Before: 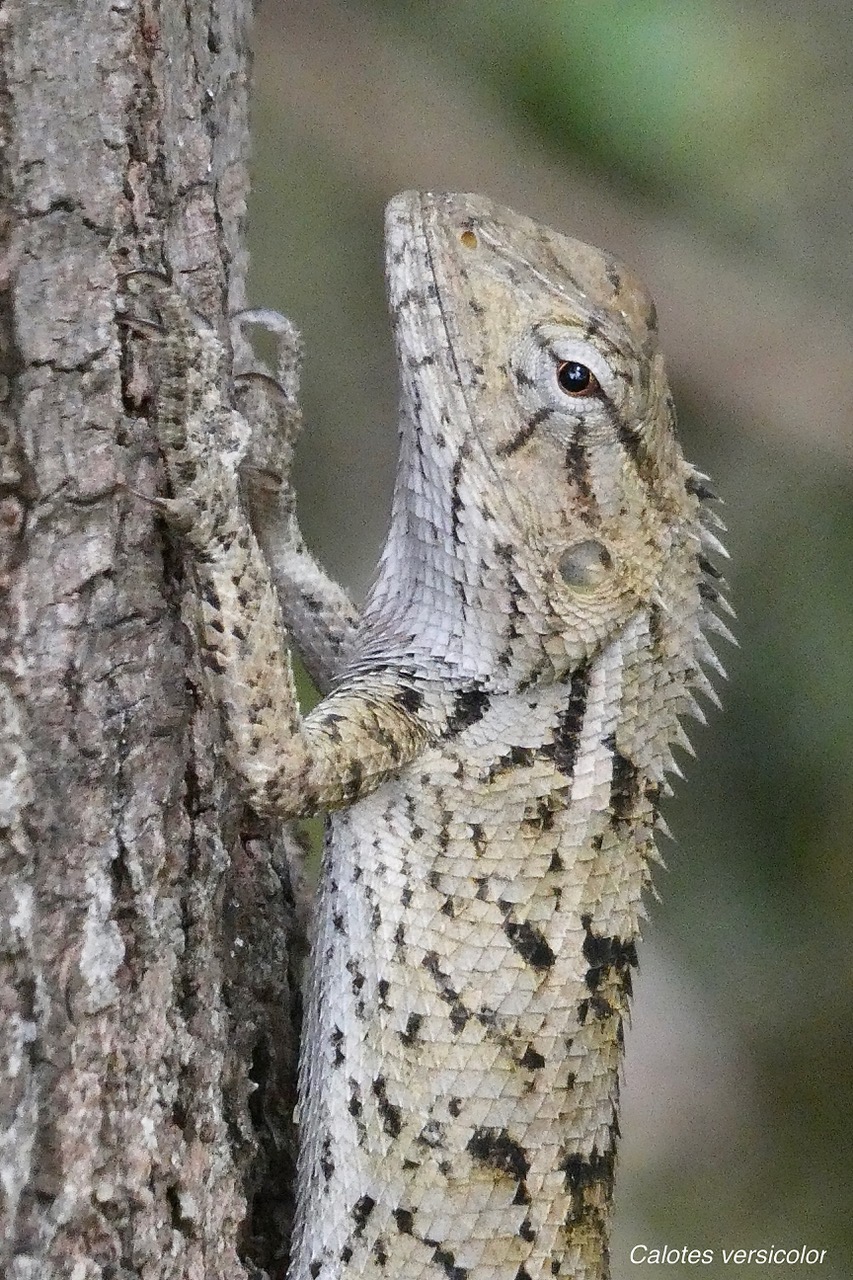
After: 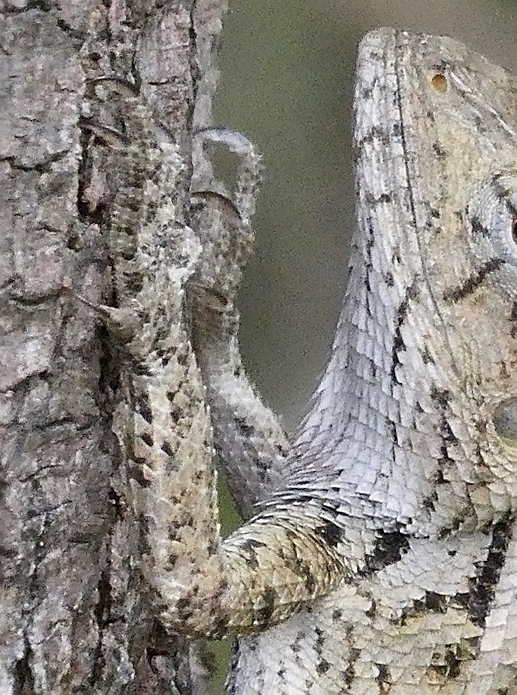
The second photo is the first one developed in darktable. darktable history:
crop and rotate: angle -6.28°, left 2.081%, top 7.01%, right 27.699%, bottom 30.022%
sharpen: on, module defaults
